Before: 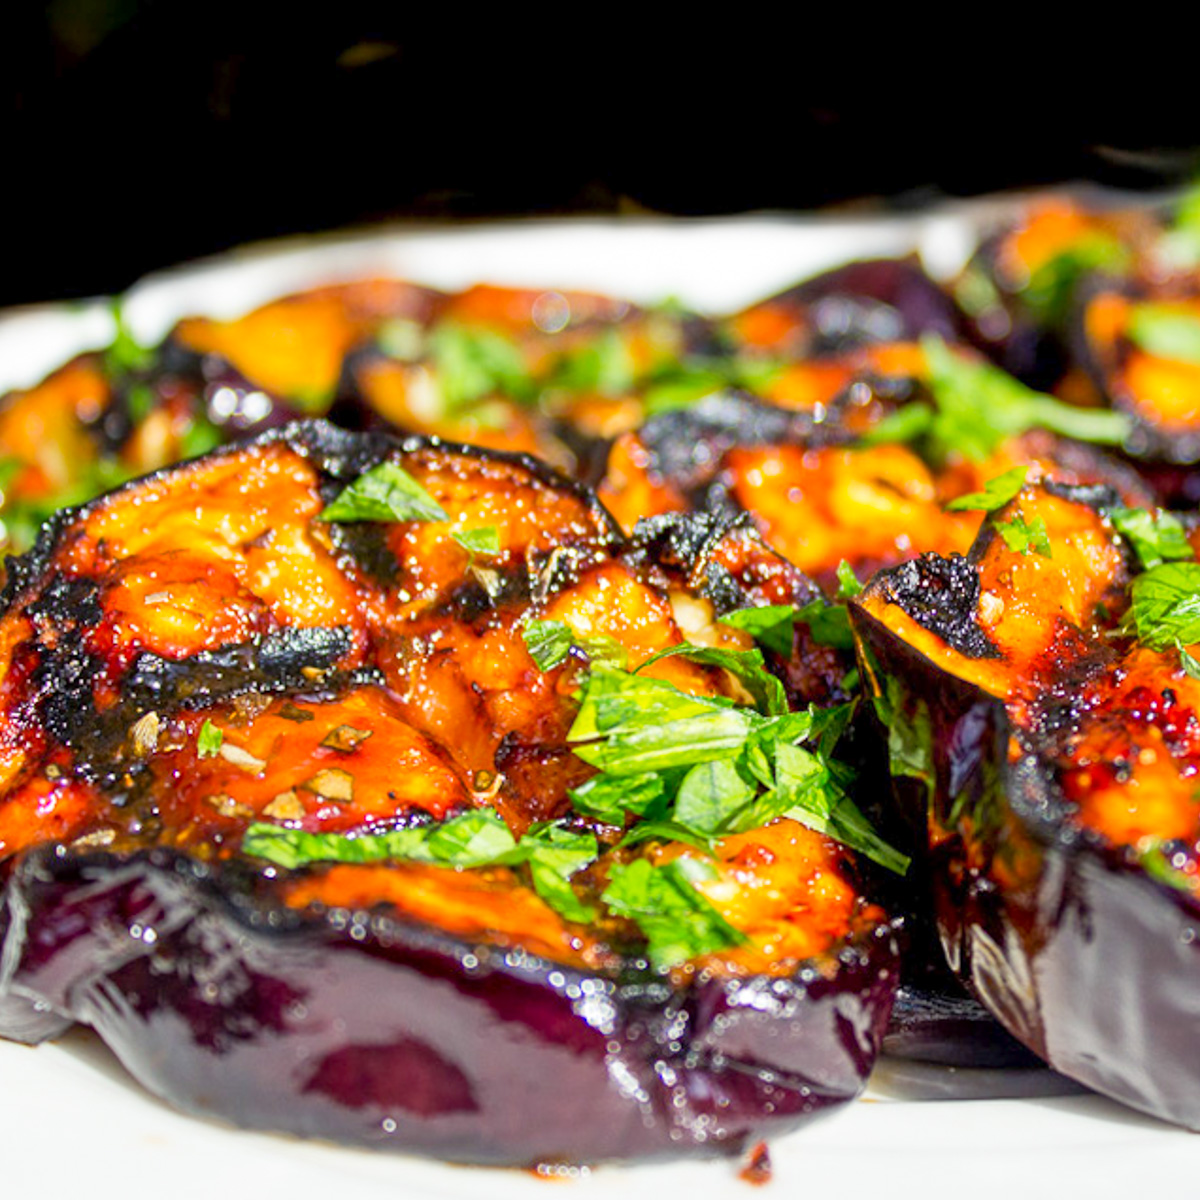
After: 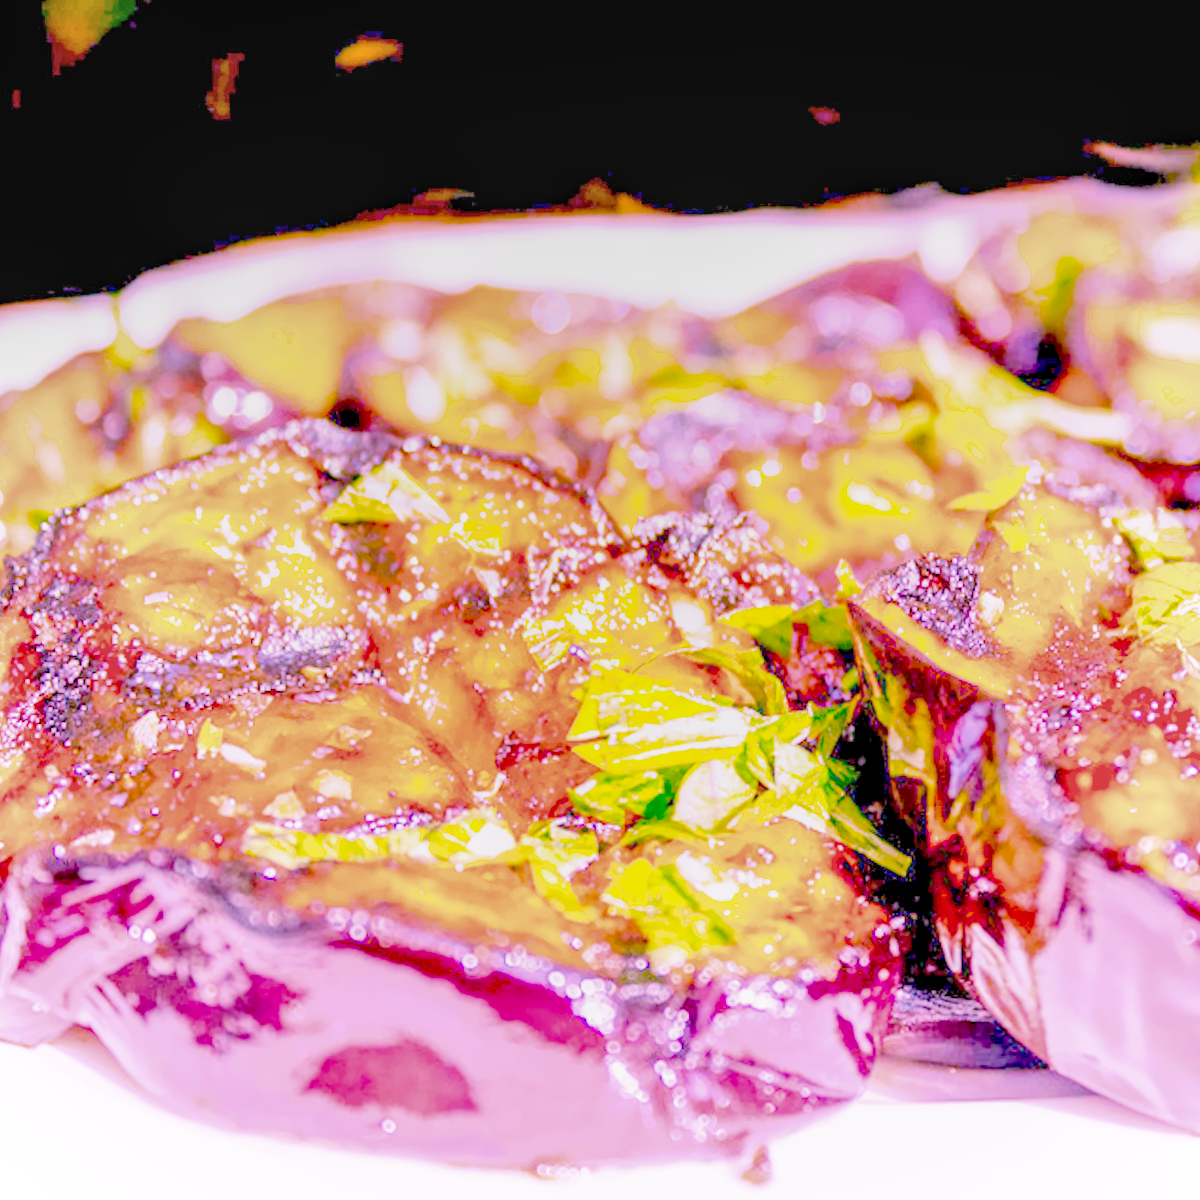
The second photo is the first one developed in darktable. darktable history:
filmic rgb "scene-referred default": black relative exposure -7.65 EV, white relative exposure 4.56 EV, hardness 3.61
raw chromatic aberrations: on, module defaults
color balance rgb: perceptual saturation grading › global saturation 25%, global vibrance 20%
highlight reconstruction: method reconstruct color, iterations 1, diameter of reconstruction 64 px
hot pixels: on, module defaults
lens correction: scale 1.01, crop 1, focal 85, aperture 2.8, distance 7.77, camera "Canon EOS RP", lens "Canon RF 85mm F2 MACRO IS STM"
tone equalizer "mask blending: all purposes": on, module defaults
exposure: black level correction 0.001, exposure 0.955 EV, compensate exposure bias true, compensate highlight preservation false
haze removal: compatibility mode true, adaptive false
tone curve: curves: ch0 [(0, 0) (0.915, 0.89) (1, 1)]
shadows and highlights: shadows 25, highlights -25
white balance: red 1.865, blue 1.754
denoise (profiled): preserve shadows 1.11, scattering 0.121, a [-1, 0, 0], b [0, 0, 0], y [[0.5 ×7] ×4, [0.507, 0.516, 0.526, 0.531, 0.526, 0.516, 0.507], [0.5 ×7]], compensate highlight preservation false
local contrast: detail 130%
